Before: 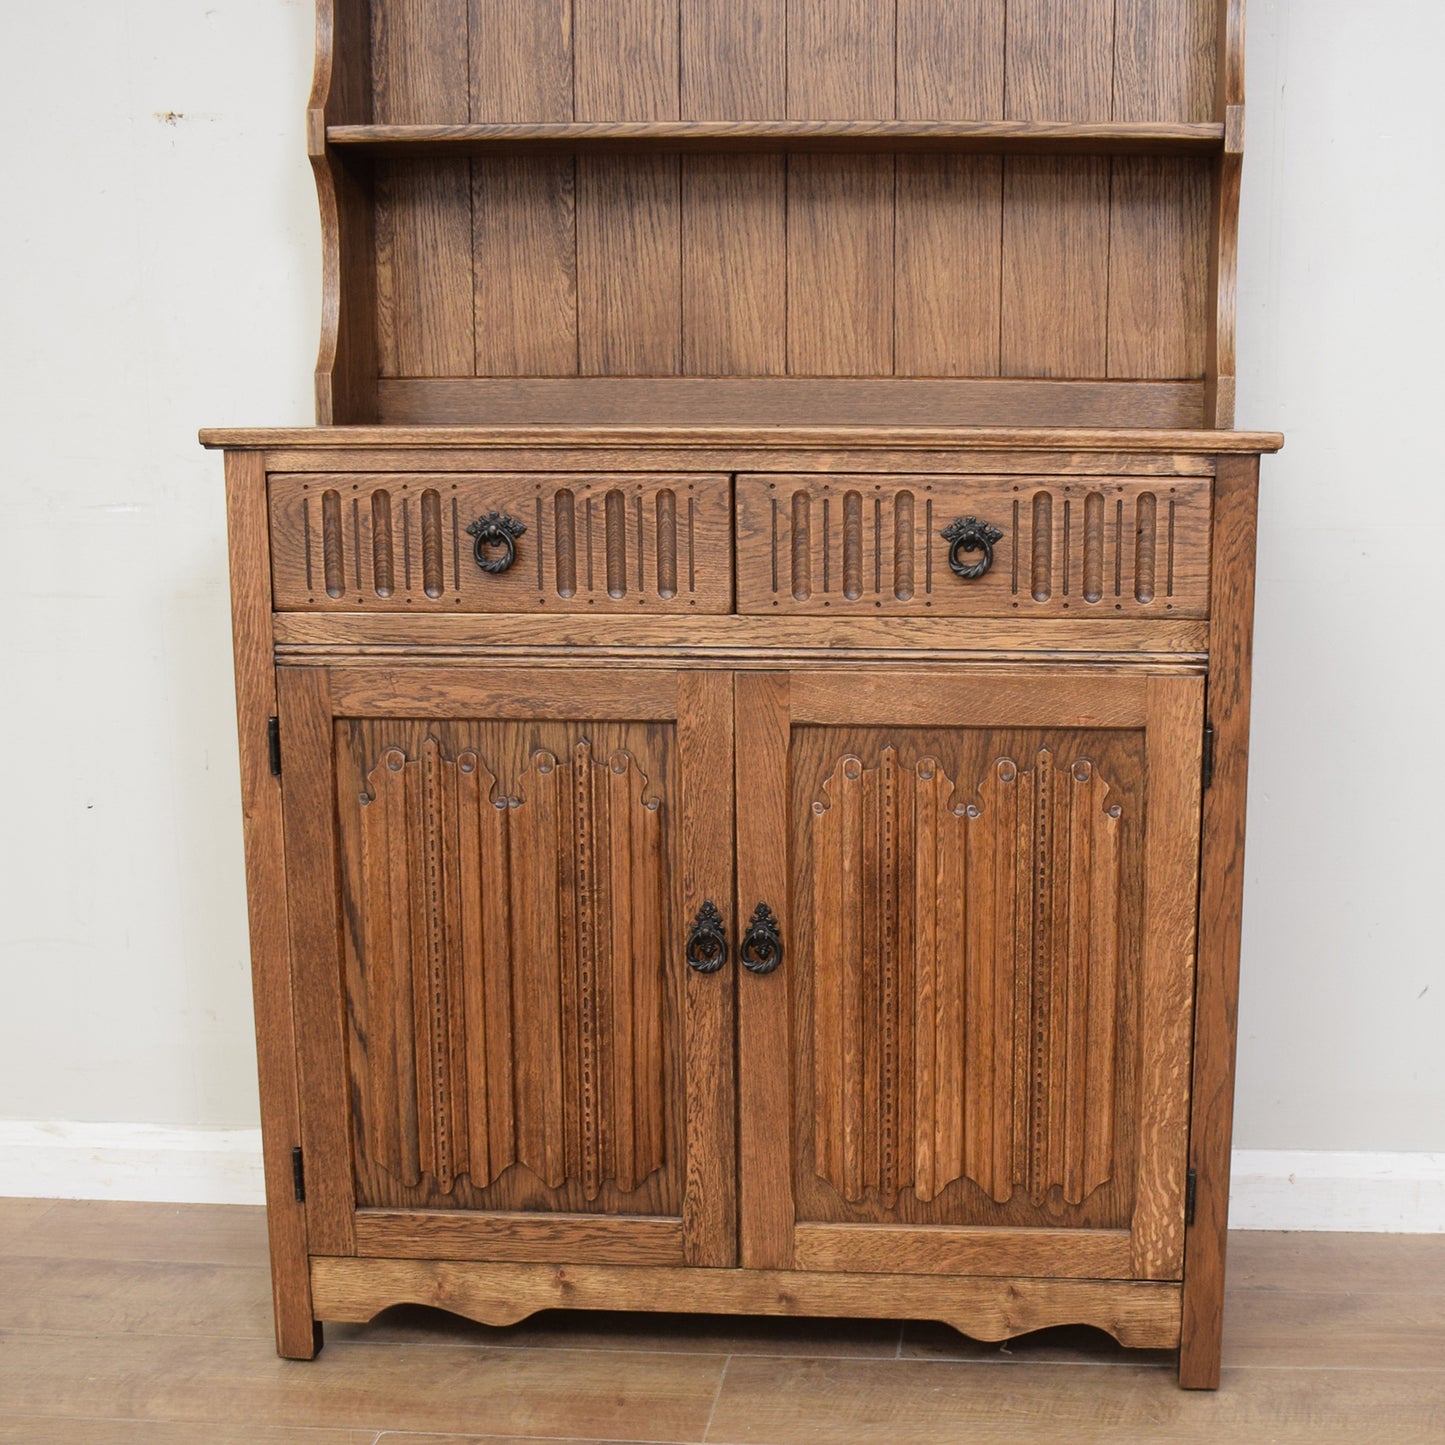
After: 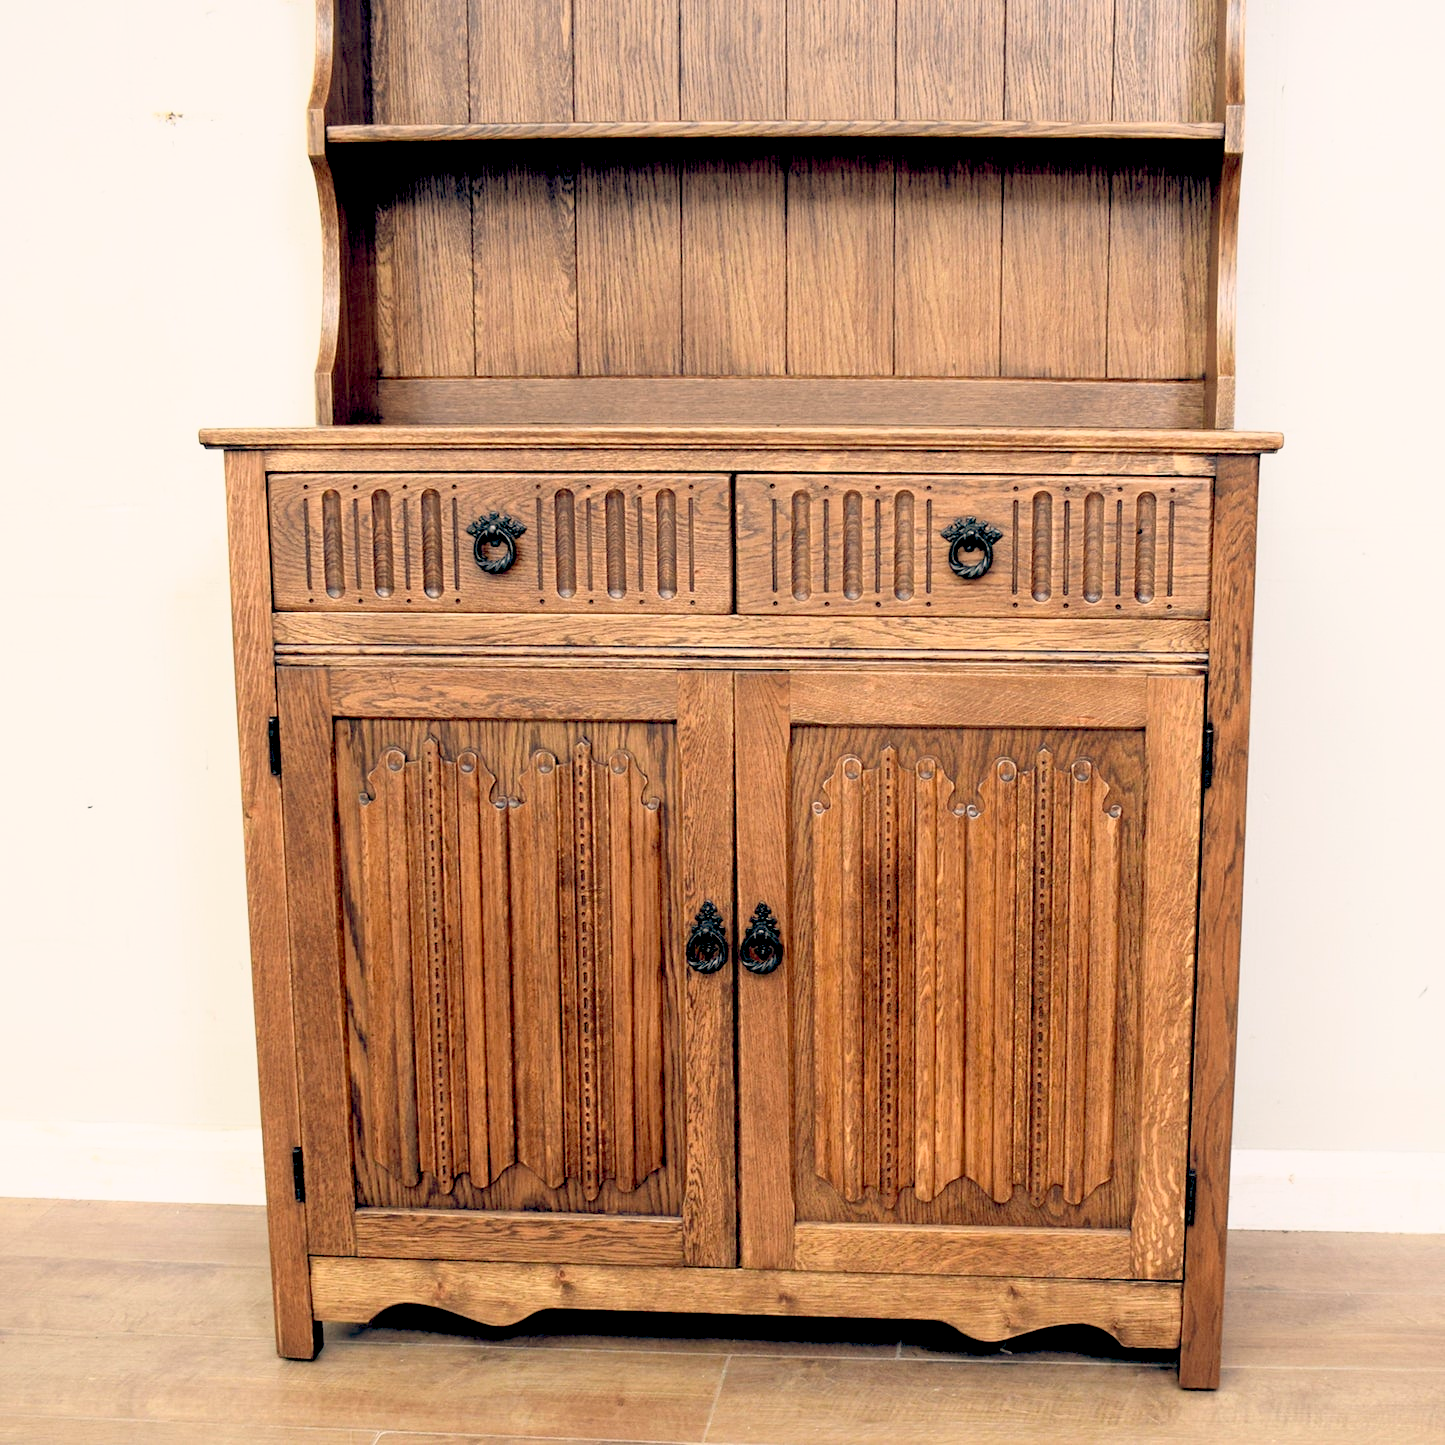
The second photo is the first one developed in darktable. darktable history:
exposure: exposure -0.064 EV, compensate highlight preservation false
base curve: curves: ch0 [(0, 0) (0.557, 0.834) (1, 1)]
color balance: lift [0.975, 0.993, 1, 1.015], gamma [1.1, 1, 1, 0.945], gain [1, 1.04, 1, 0.95]
